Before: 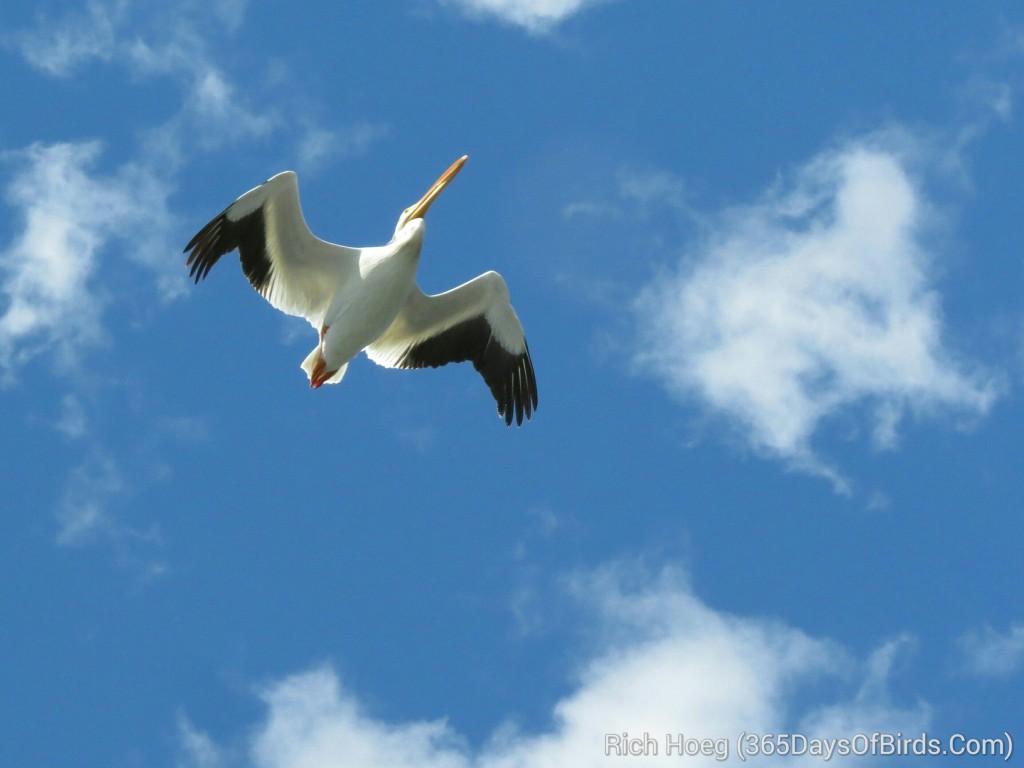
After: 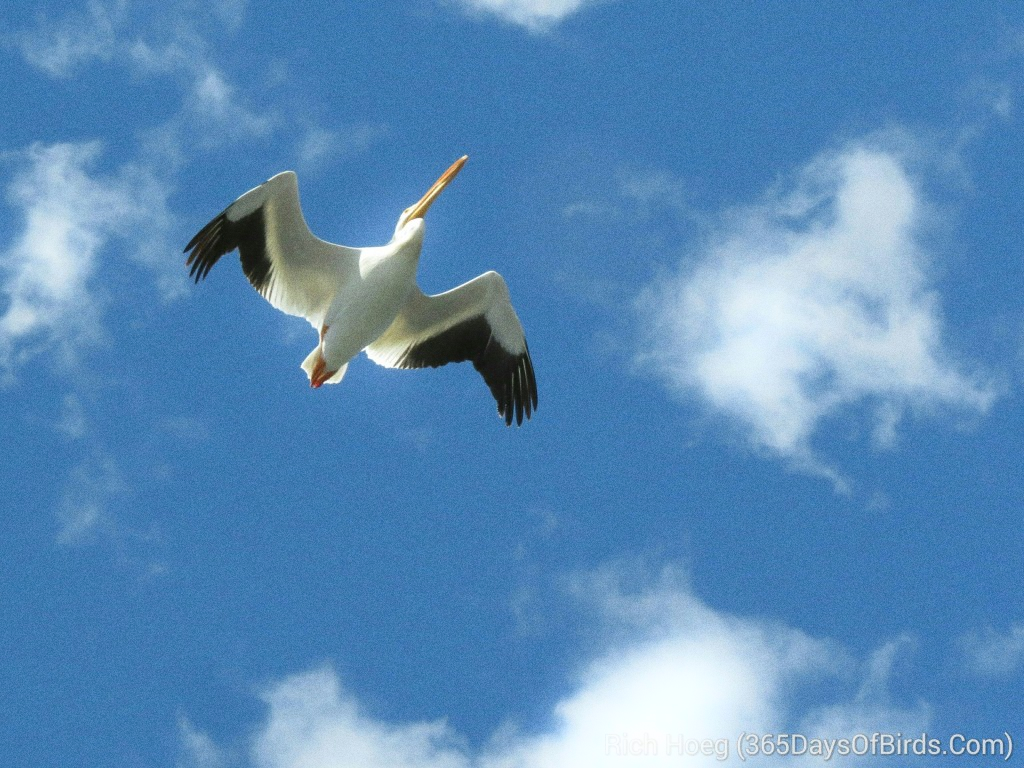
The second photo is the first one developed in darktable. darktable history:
bloom: size 5%, threshold 95%, strength 15%
grain: on, module defaults
